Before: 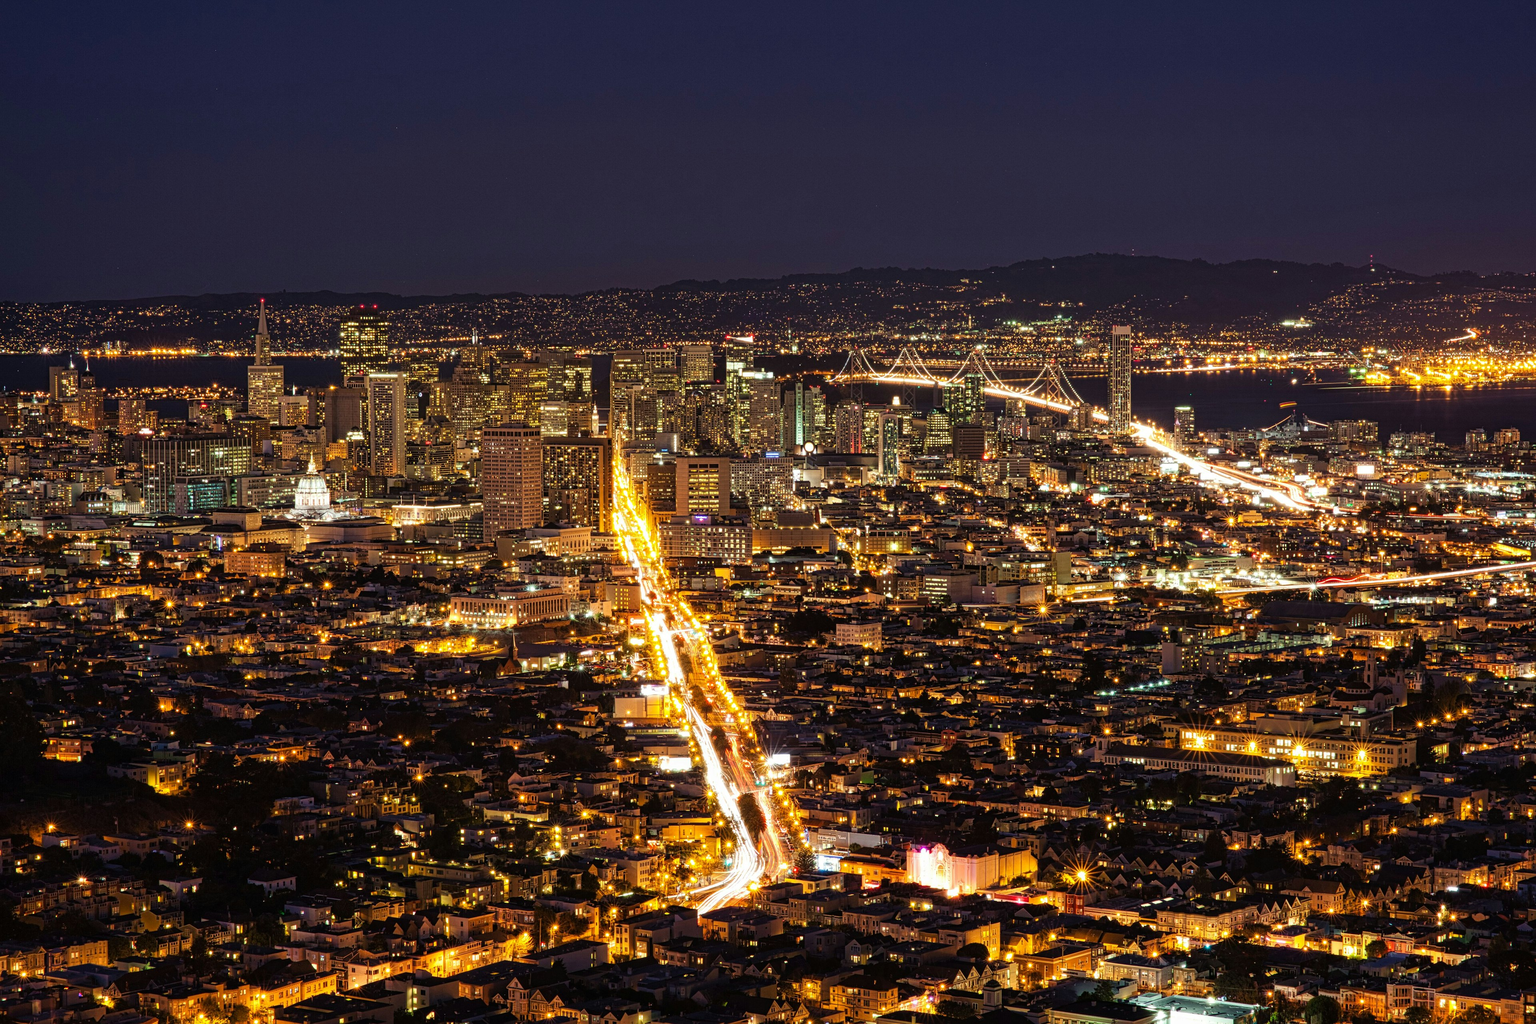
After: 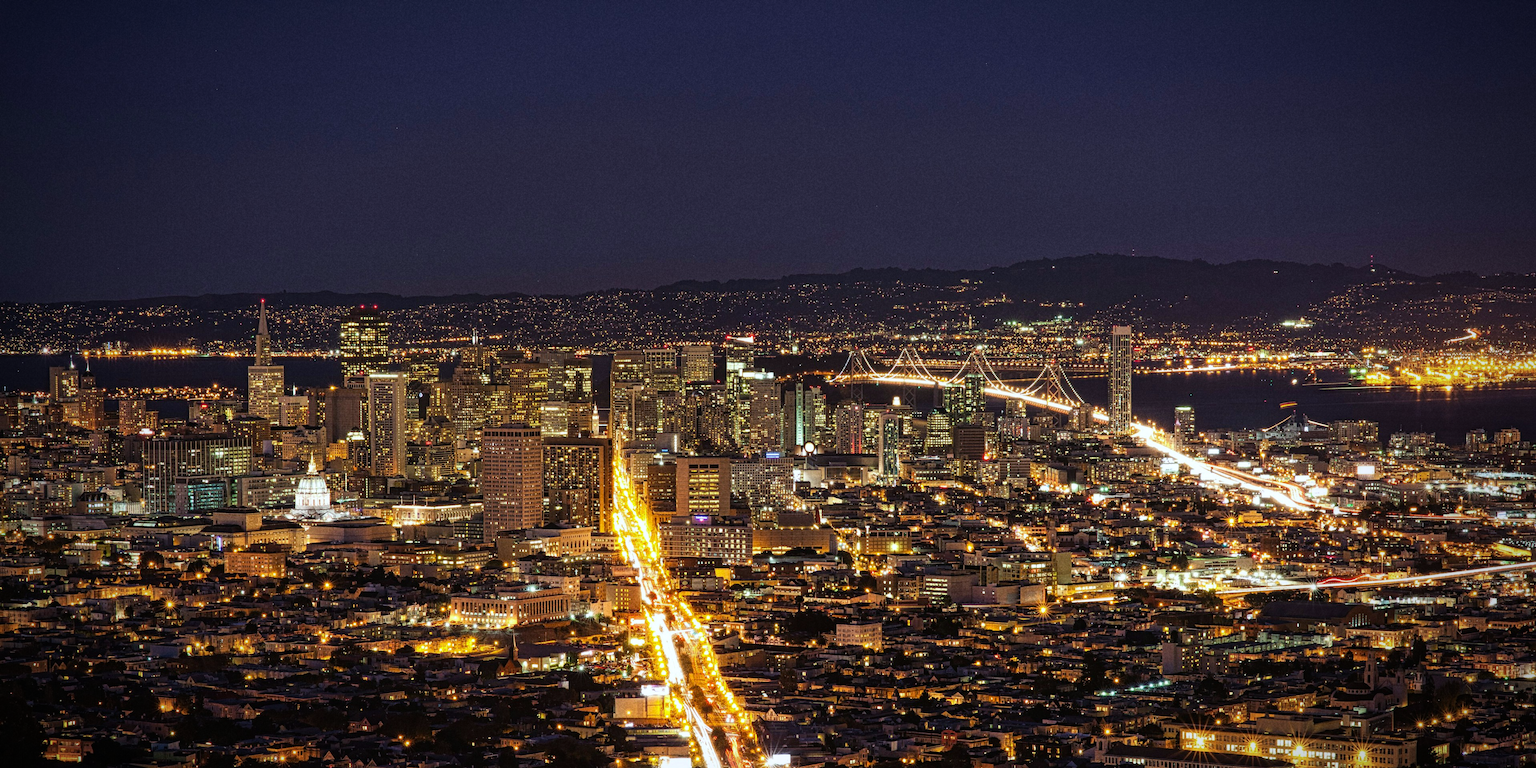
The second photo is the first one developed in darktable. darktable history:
grain: coarseness 22.88 ISO
vignetting: fall-off start 70.97%, brightness -0.584, saturation -0.118, width/height ratio 1.333
white balance: red 0.967, blue 1.049
crop: bottom 24.988%
